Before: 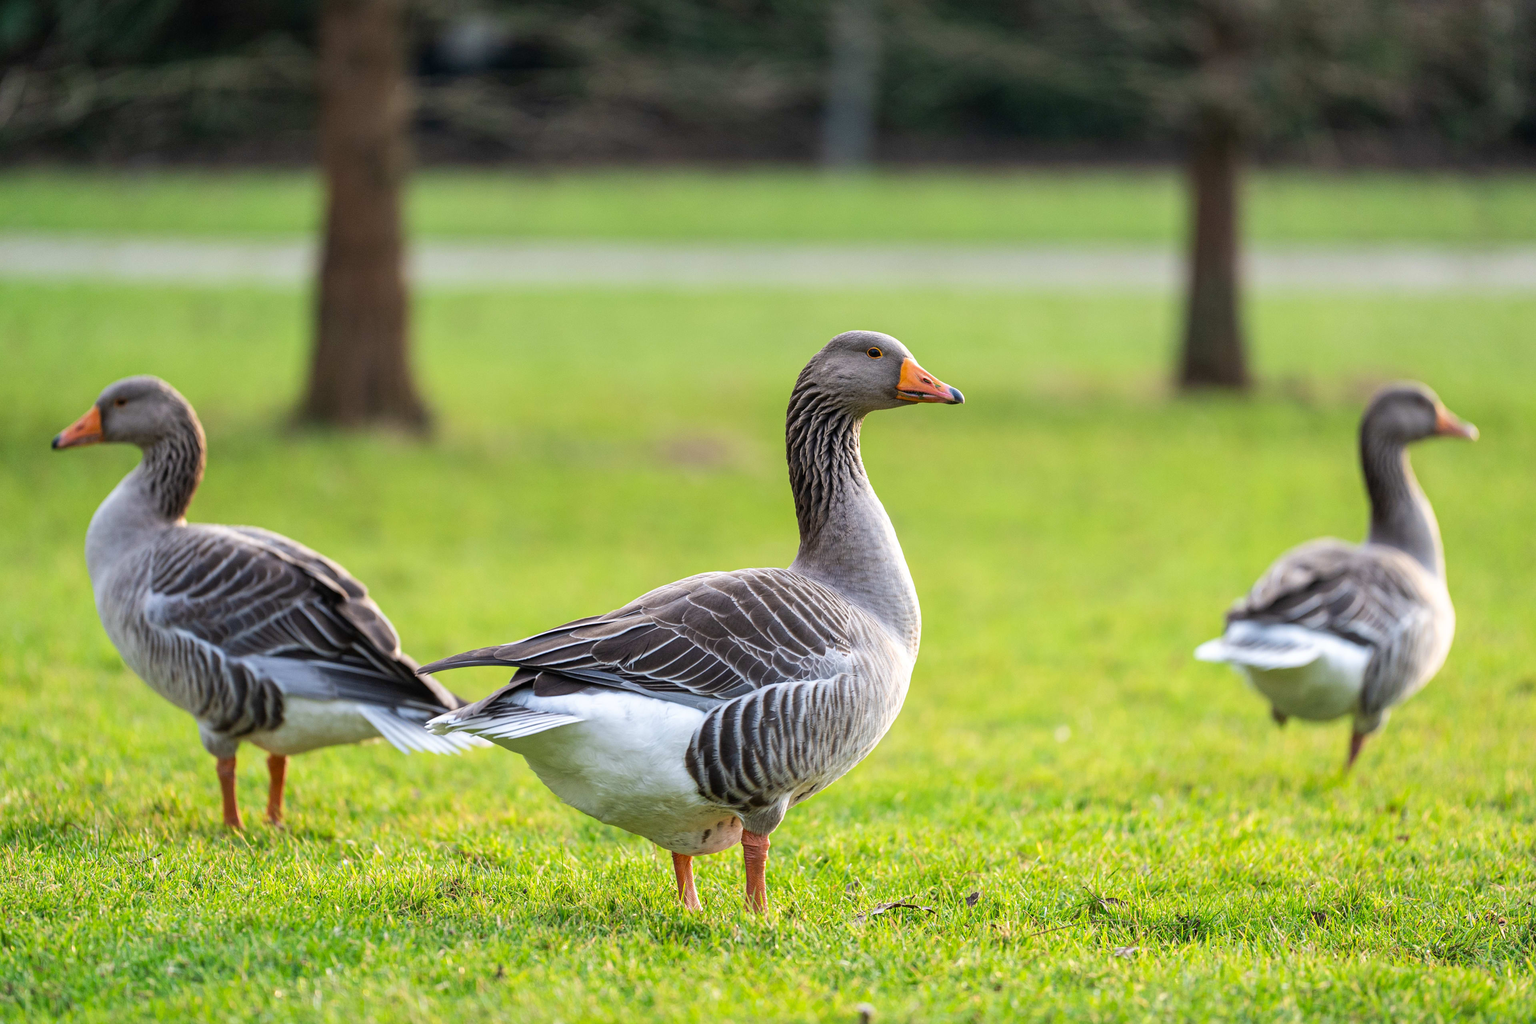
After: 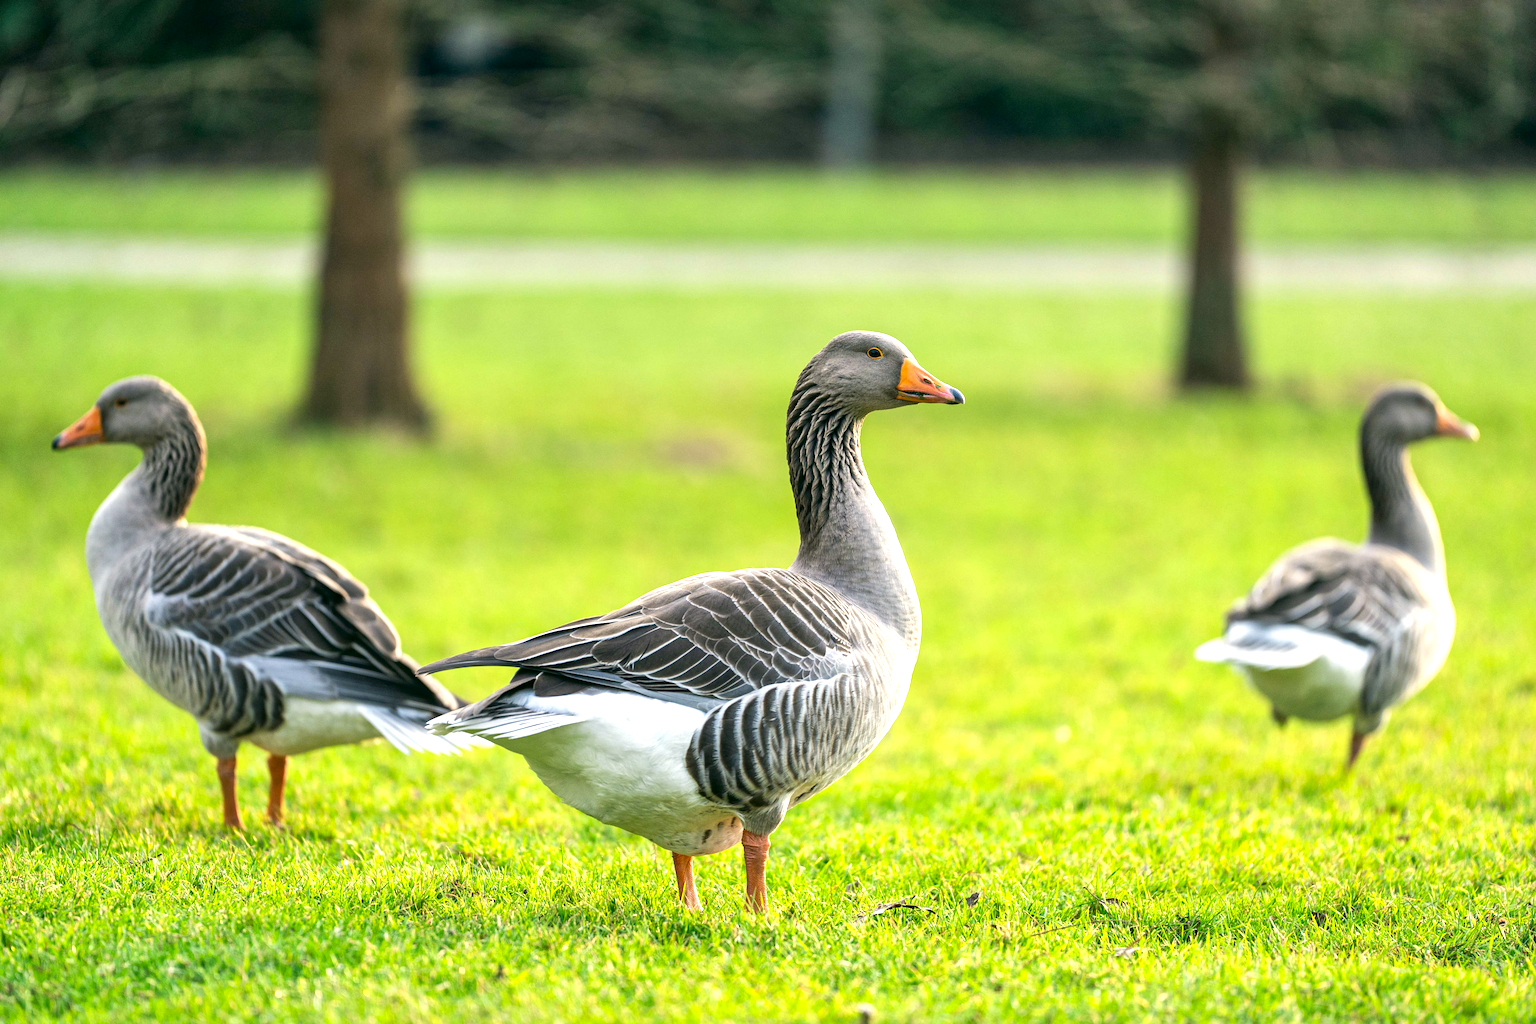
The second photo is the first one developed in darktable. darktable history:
local contrast: mode bilateral grid, contrast 21, coarseness 50, detail 120%, midtone range 0.2
exposure: exposure 0.56 EV, compensate highlight preservation false
color correction: highlights a* -0.377, highlights b* 9.2, shadows a* -9.32, shadows b* 0.78
